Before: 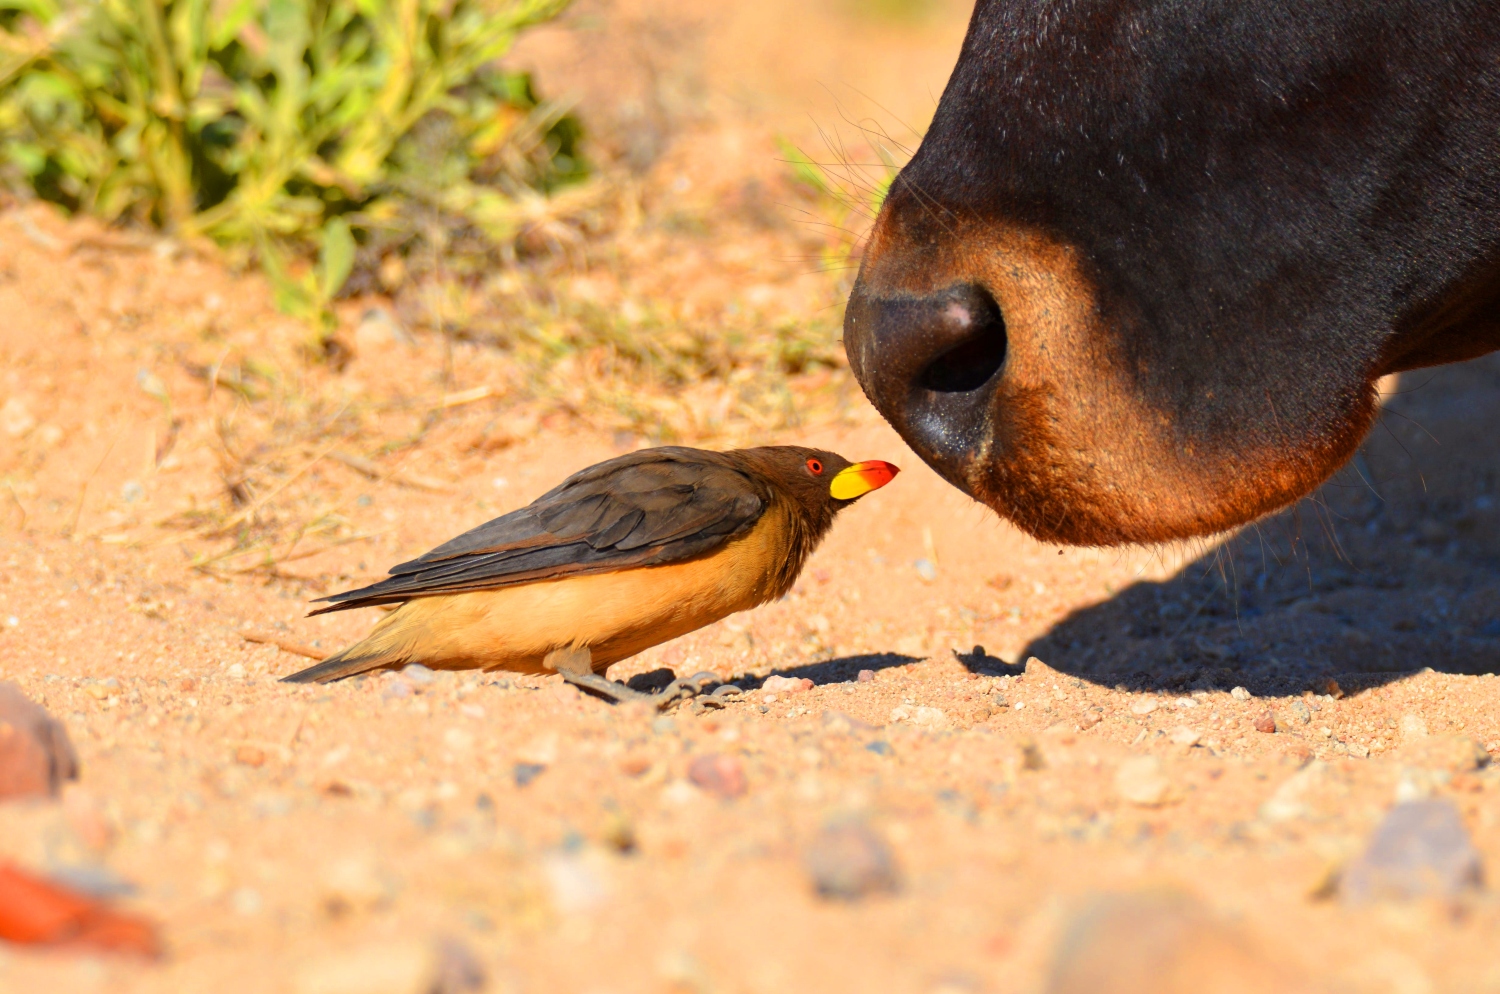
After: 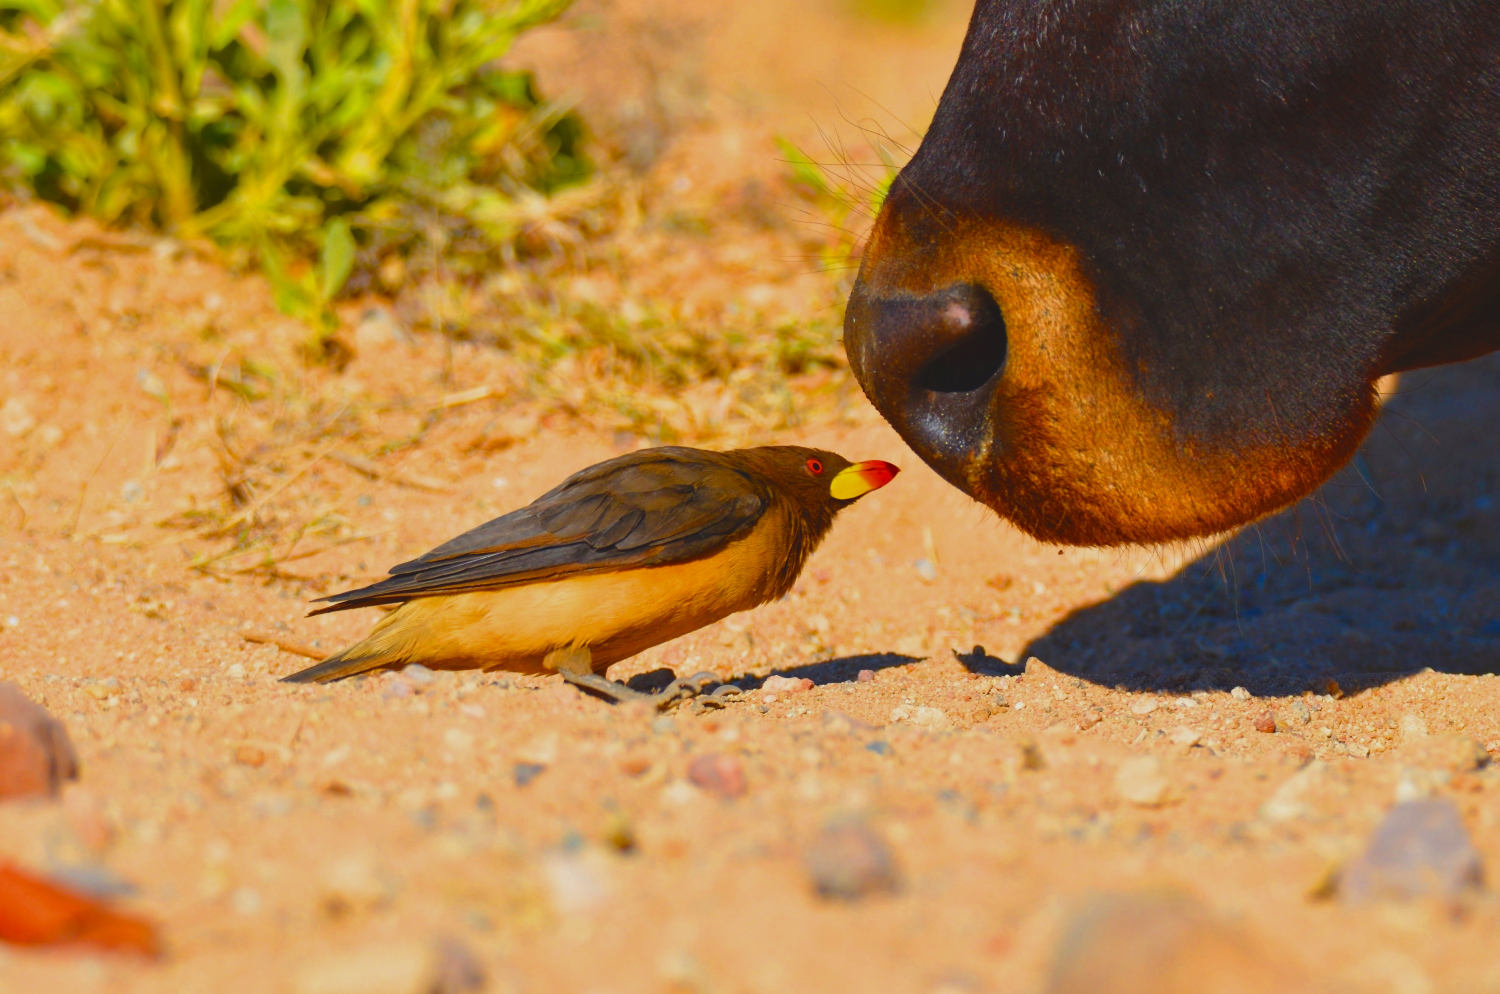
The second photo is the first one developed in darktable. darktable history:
color balance rgb: linear chroma grading › shadows -2.2%, linear chroma grading › highlights -15%, linear chroma grading › global chroma -10%, linear chroma grading › mid-tones -10%, perceptual saturation grading › global saturation 45%, perceptual saturation grading › highlights -50%, perceptual saturation grading › shadows 30%, perceptual brilliance grading › global brilliance 18%, global vibrance 45%
exposure: black level correction -0.016, exposure -1.018 EV, compensate highlight preservation false
